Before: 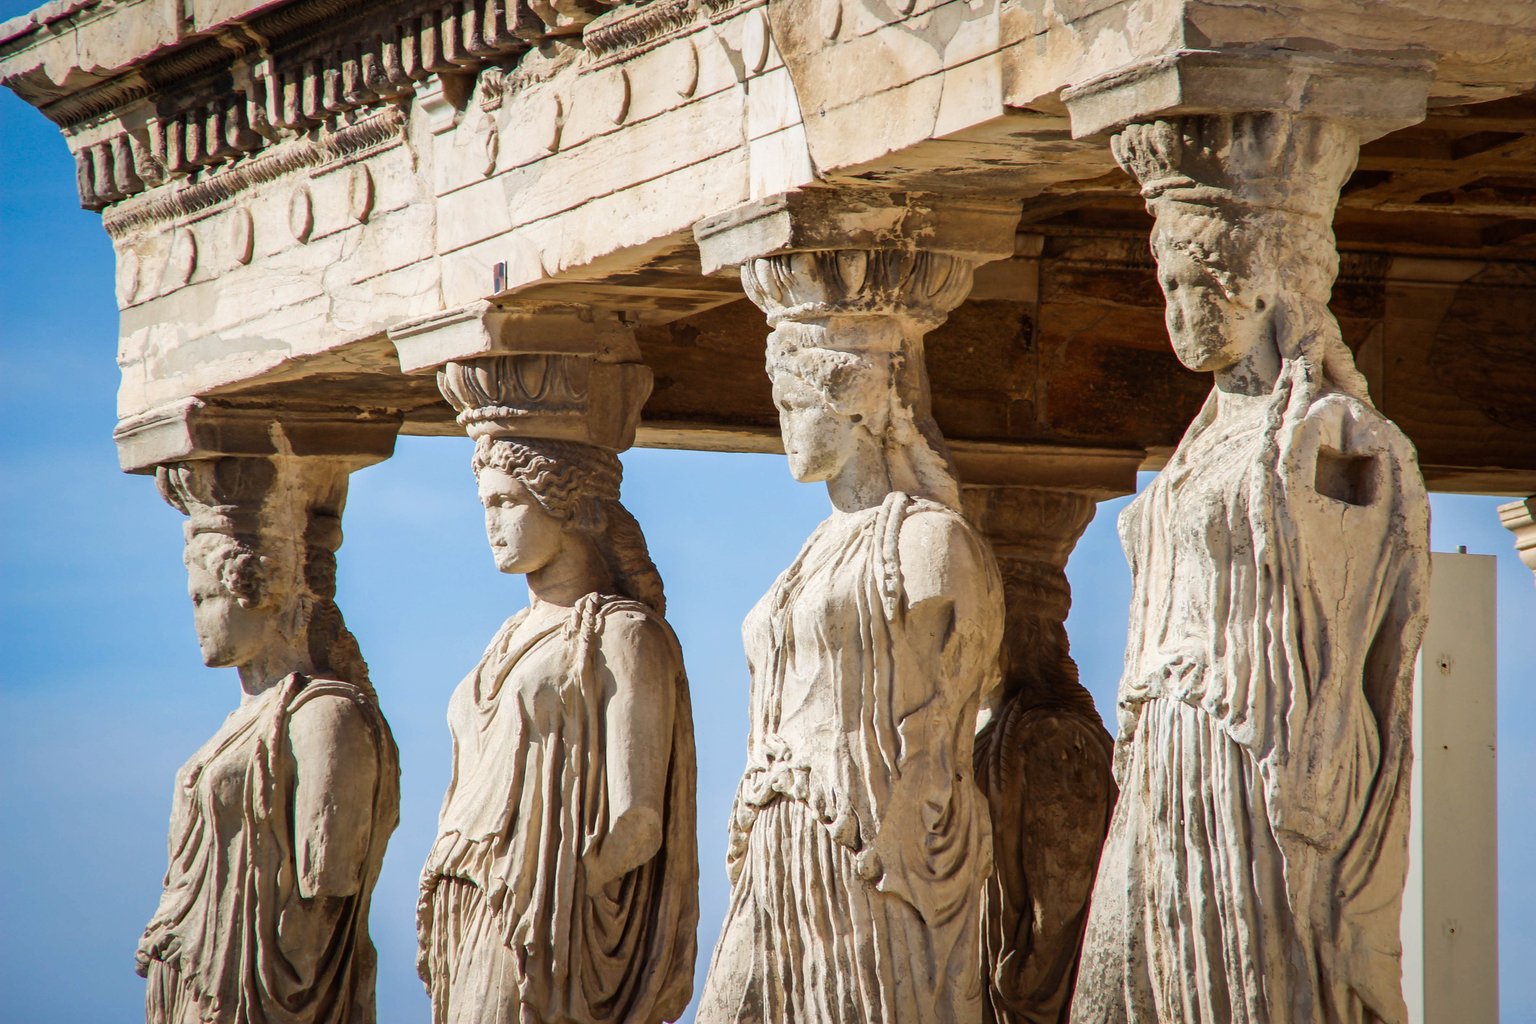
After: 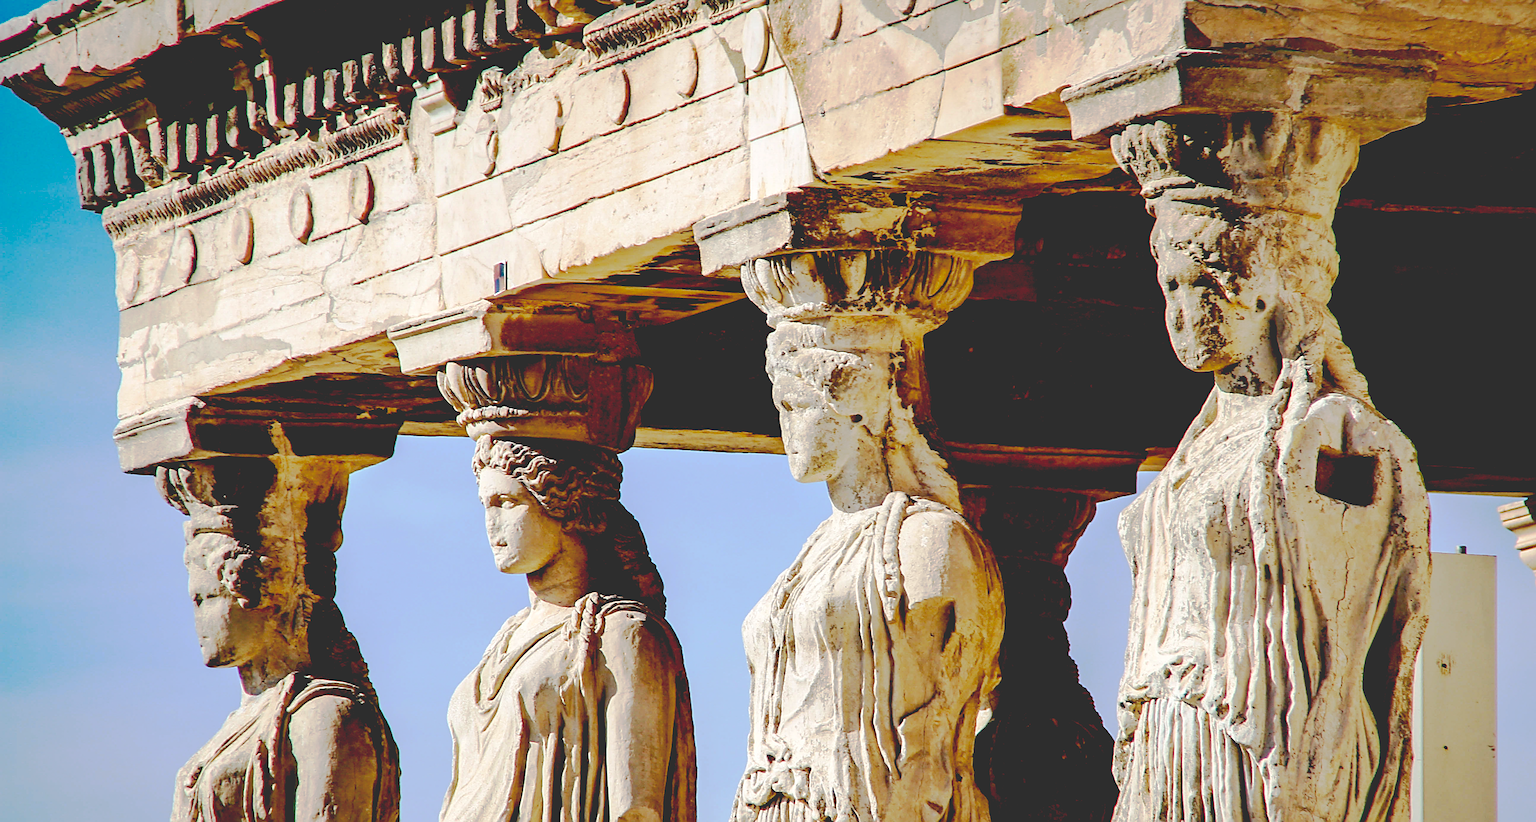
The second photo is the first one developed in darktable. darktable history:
sharpen: on, module defaults
crop: bottom 19.679%
base curve: curves: ch0 [(0.065, 0.026) (0.236, 0.358) (0.53, 0.546) (0.777, 0.841) (0.924, 0.992)], preserve colors none
